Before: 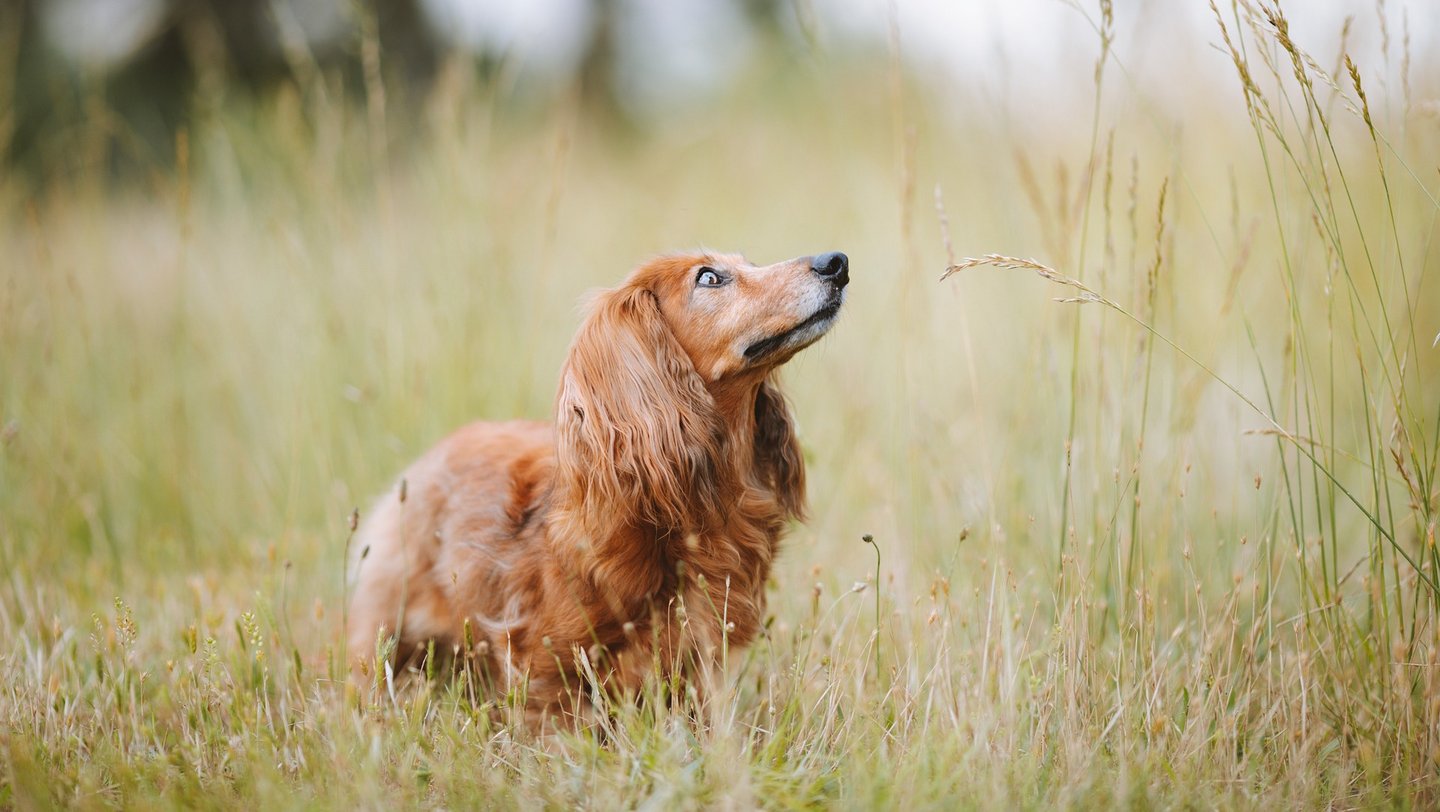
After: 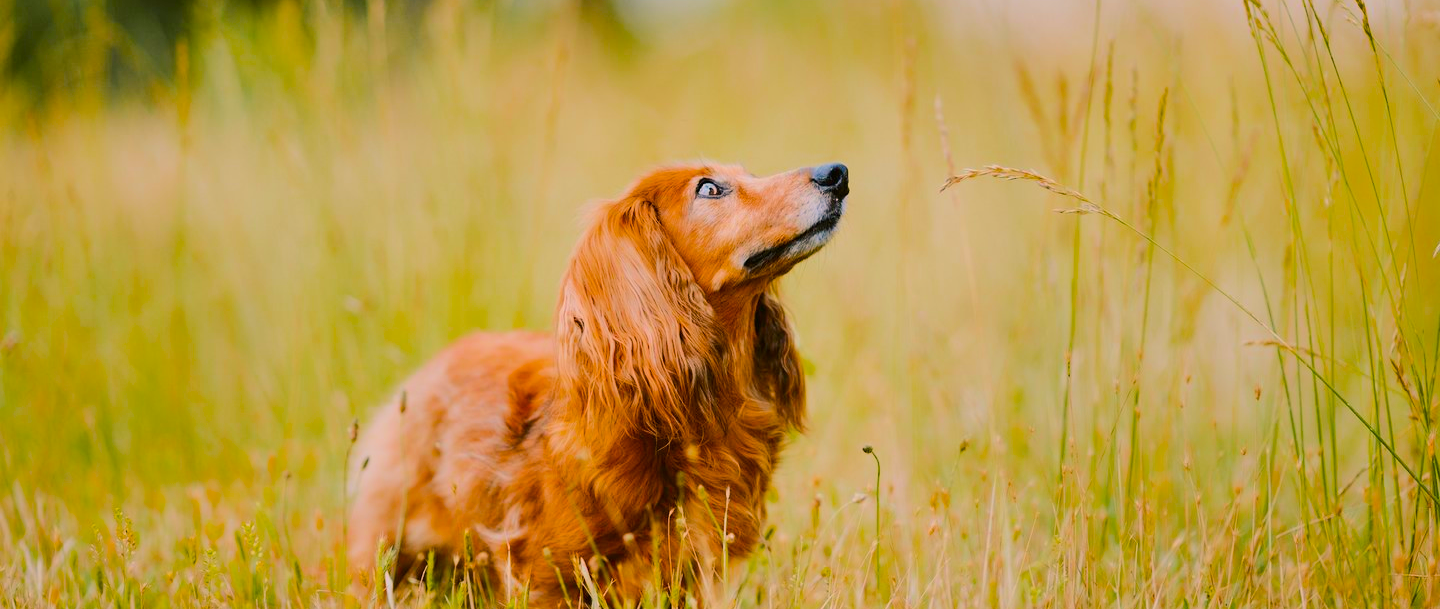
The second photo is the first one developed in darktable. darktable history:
contrast brightness saturation: contrast 0.15, brightness -0.007, saturation 0.103
color balance rgb: shadows lift › chroma 2.064%, shadows lift › hue 135.24°, highlights gain › chroma 3.051%, highlights gain › hue 60.1°, shadows fall-off 101.453%, linear chroma grading › global chroma 14.438%, perceptual saturation grading › global saturation 30.744%, perceptual brilliance grading › mid-tones 10.079%, perceptual brilliance grading › shadows 14.765%, mask middle-gray fulcrum 23.018%, global vibrance 20%
crop: top 11.034%, bottom 13.945%
filmic rgb: black relative exposure -7.65 EV, white relative exposure 4.56 EV, hardness 3.61, color science v6 (2022)
shadows and highlights: radius 136.01, soften with gaussian
